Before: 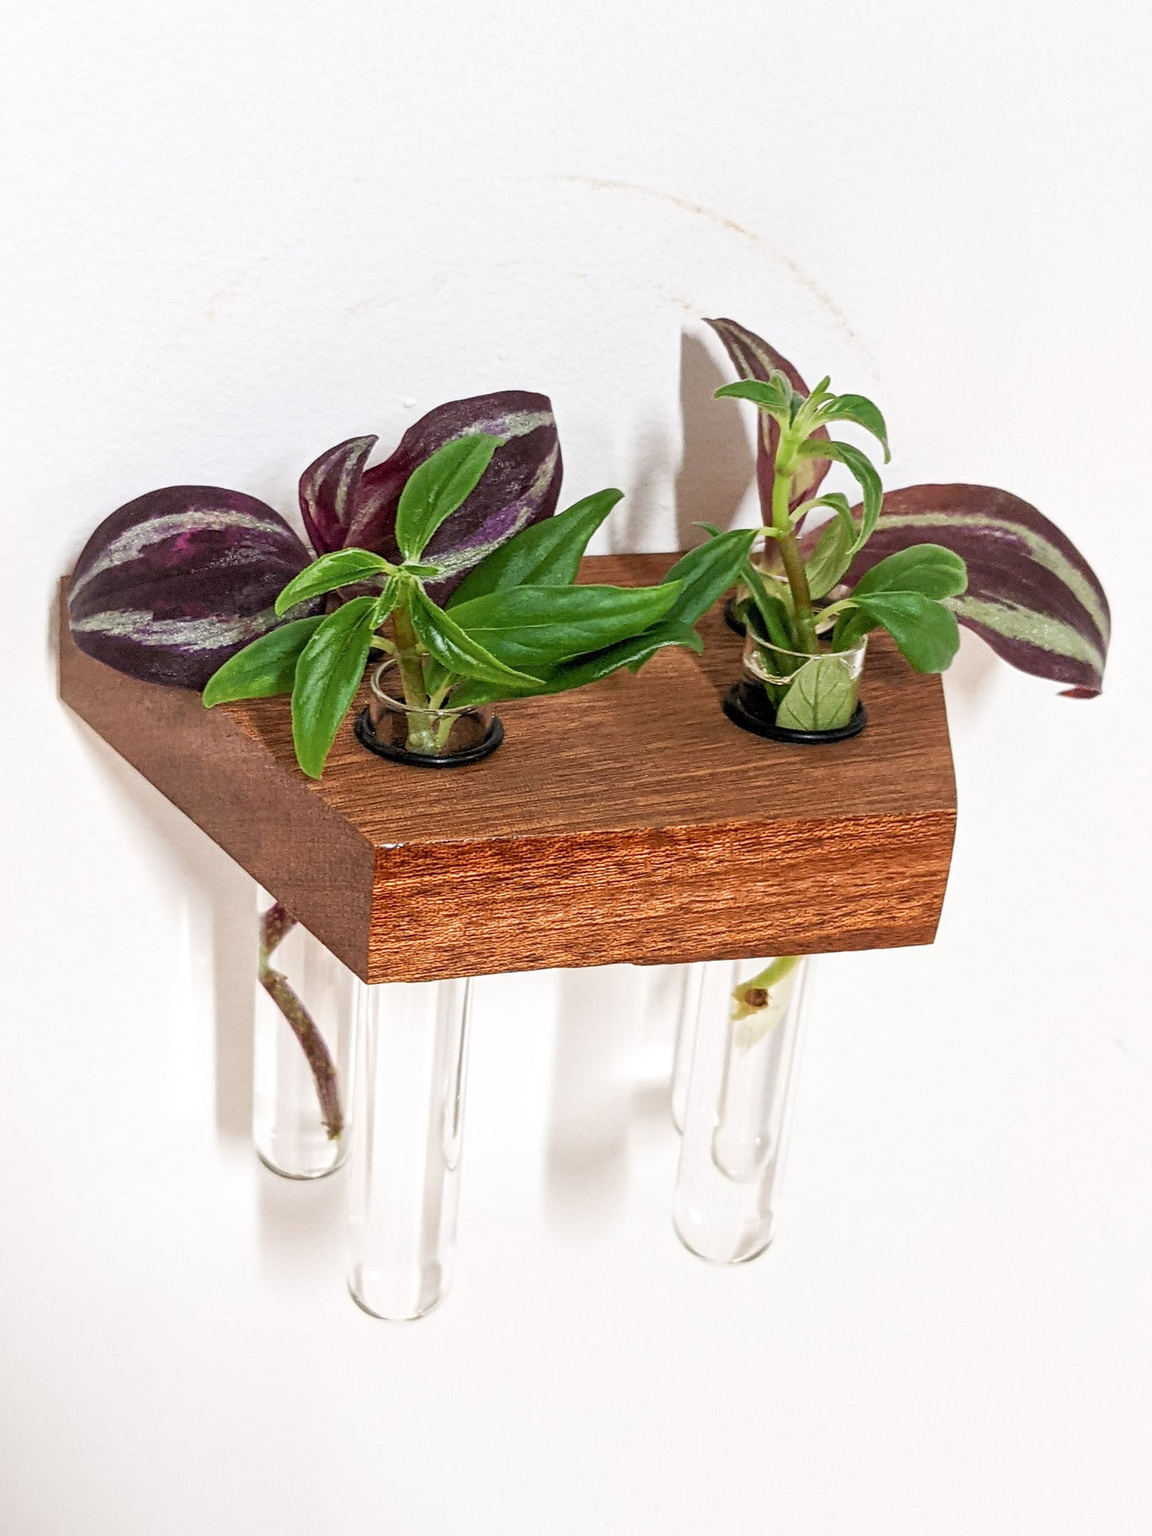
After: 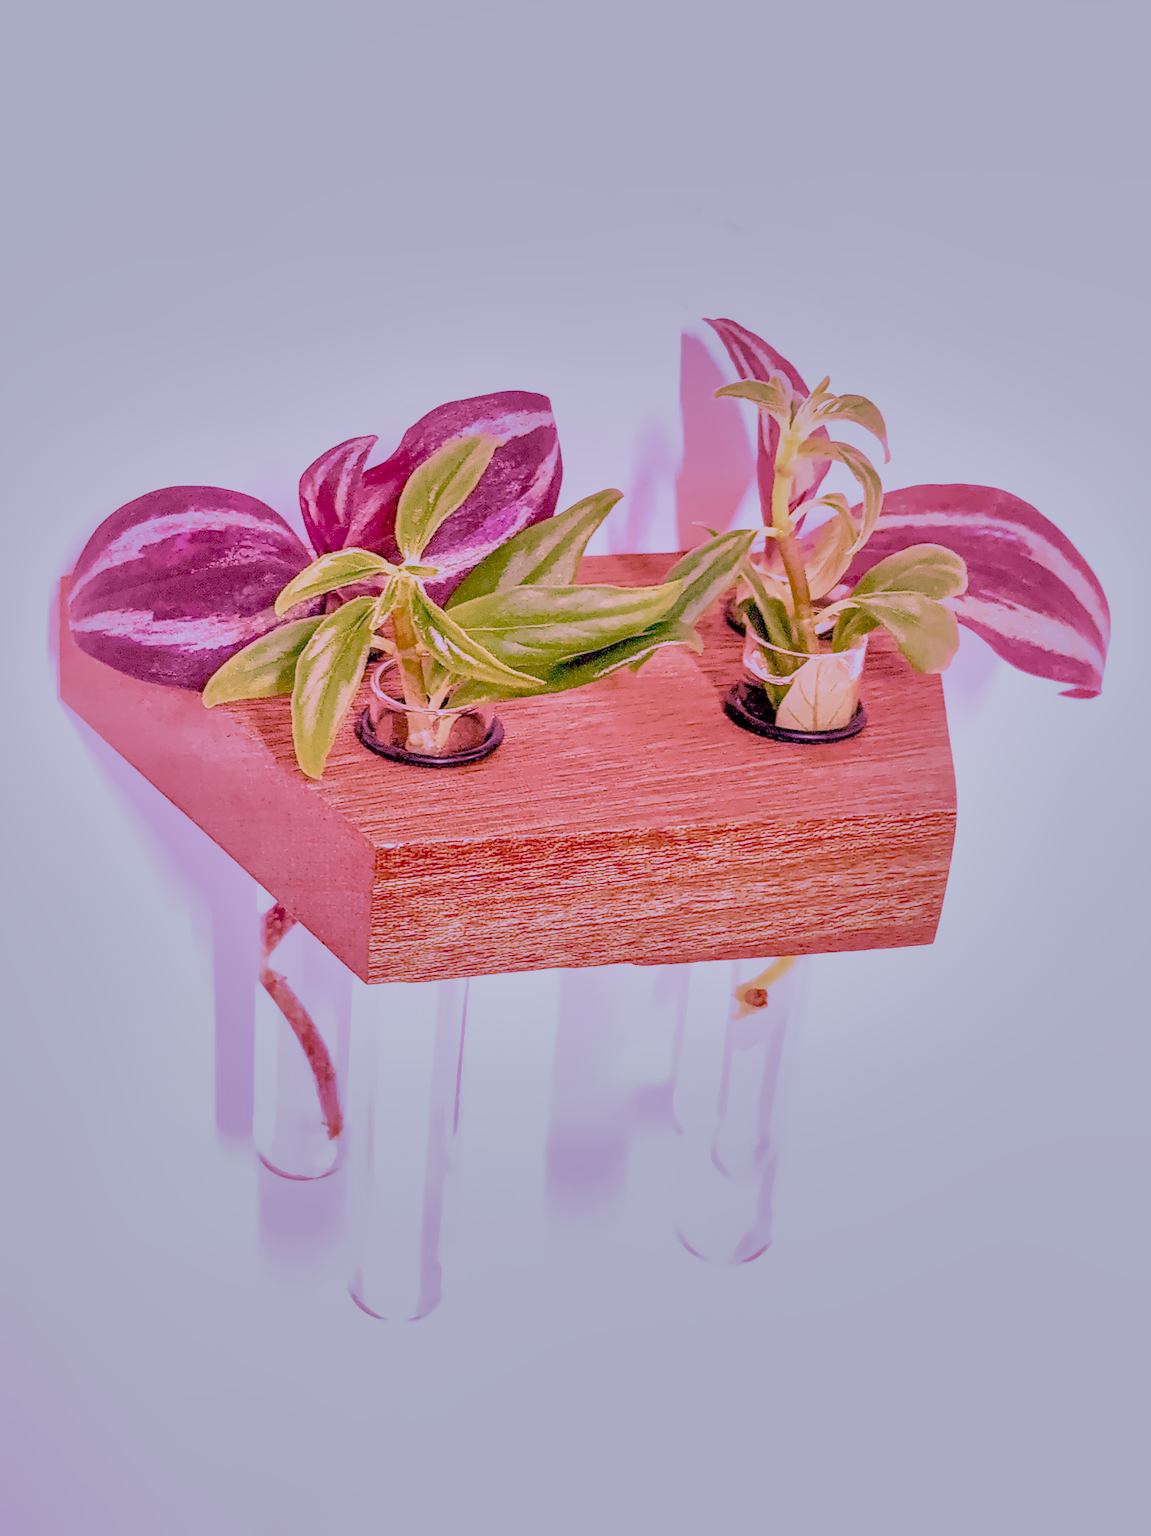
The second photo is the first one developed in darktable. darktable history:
color calibration: illuminant as shot in camera, x 0.358, y 0.373, temperature 4628.91 K
denoise (profiled): preserve shadows 1.52, scattering 0.002, a [-1, 0, 0], compensate highlight preservation false
haze removal: compatibility mode true, adaptive false
highlight reconstruction: on, module defaults
hot pixels: on, module defaults
lens correction: scale 1, crop 1, focal 16, aperture 5.6, distance 1000, camera "Canon EOS RP", lens "Canon RF 16mm F2.8 STM"
white balance: red 2.229, blue 1.46
velvia: strength 45%
local contrast: highlights 60%, shadows 60%, detail 160%
filmic rgb "scene-referred default": black relative exposure -7.65 EV, white relative exposure 4.56 EV, hardness 3.61
color balance rgb: perceptual saturation grading › global saturation 35%, perceptual saturation grading › highlights -30%, perceptual saturation grading › shadows 35%, perceptual brilliance grading › global brilliance 3%, perceptual brilliance grading › highlights -3%, perceptual brilliance grading › shadows 3%
shadows and highlights: shadows 40, highlights -60
